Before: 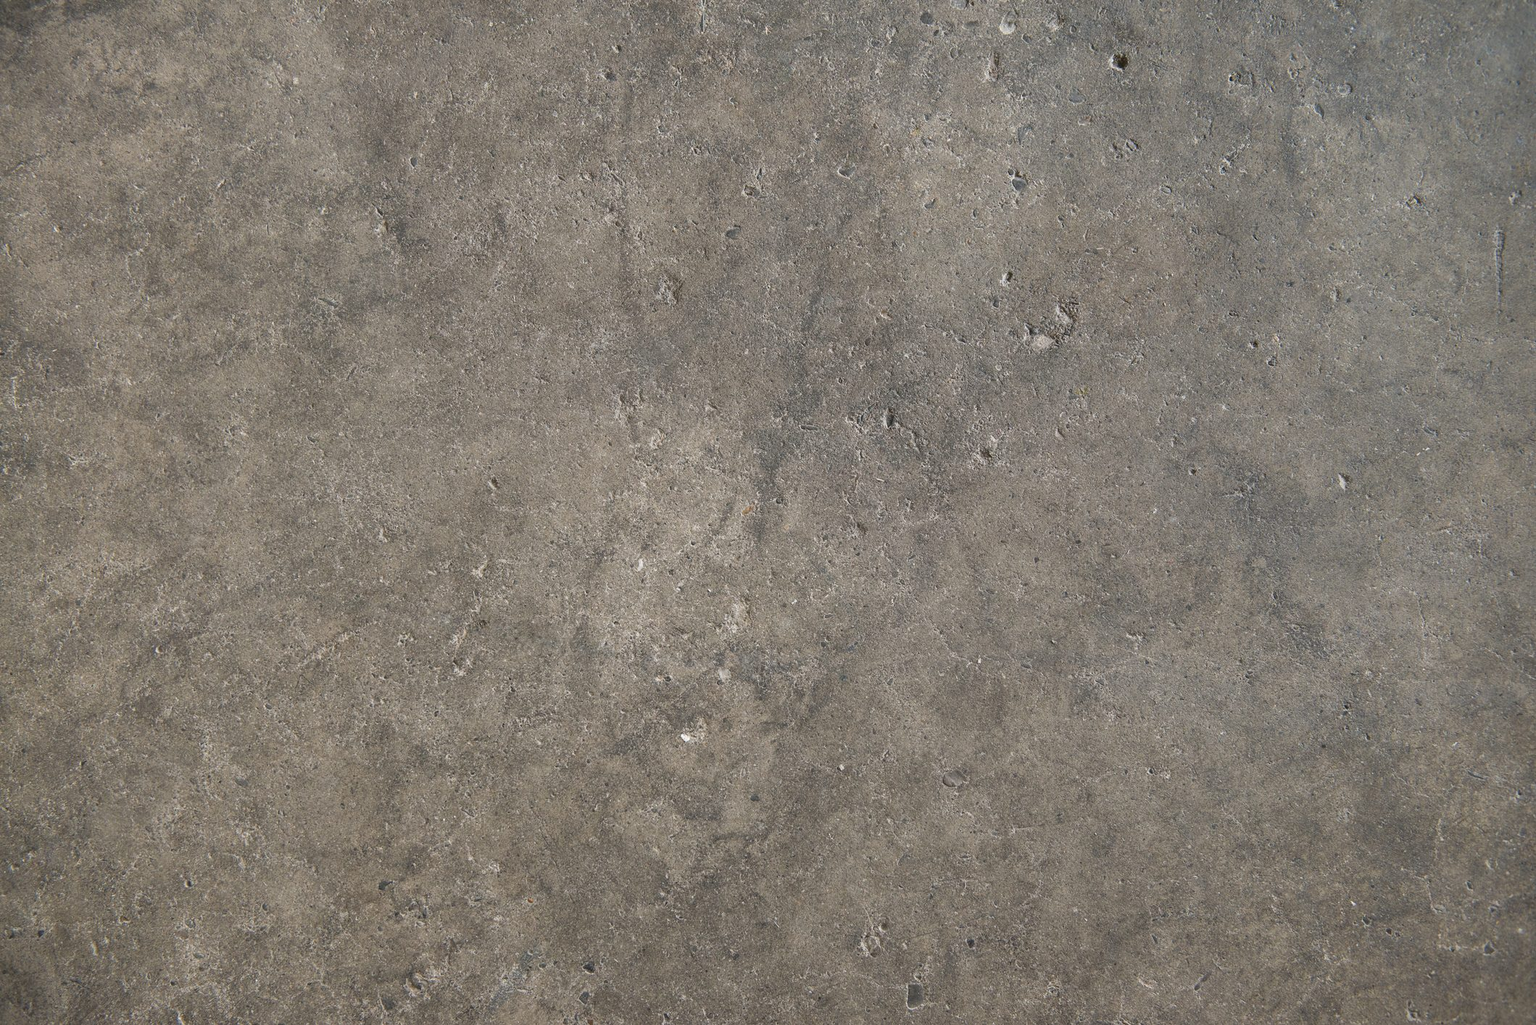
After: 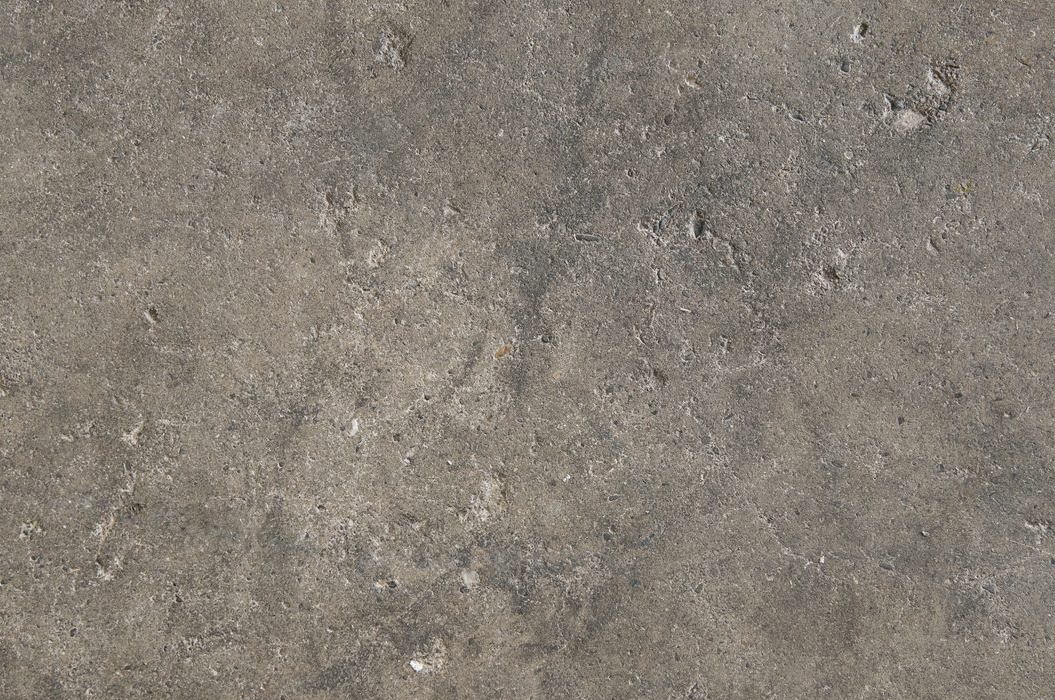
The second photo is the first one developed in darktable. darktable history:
crop: left 24.976%, top 24.916%, right 25.213%, bottom 25.57%
